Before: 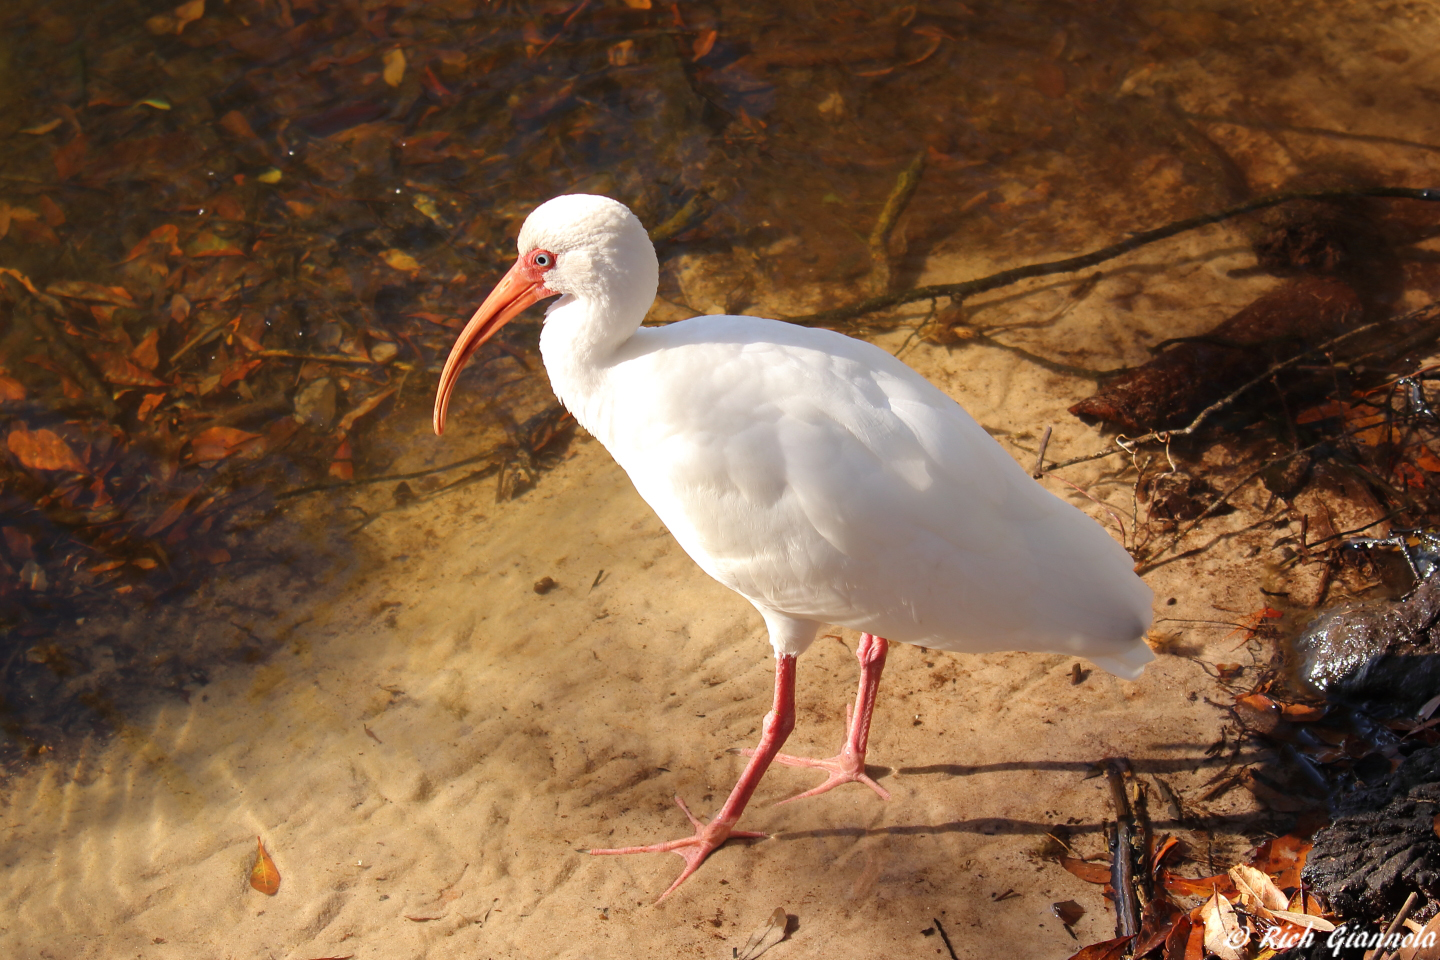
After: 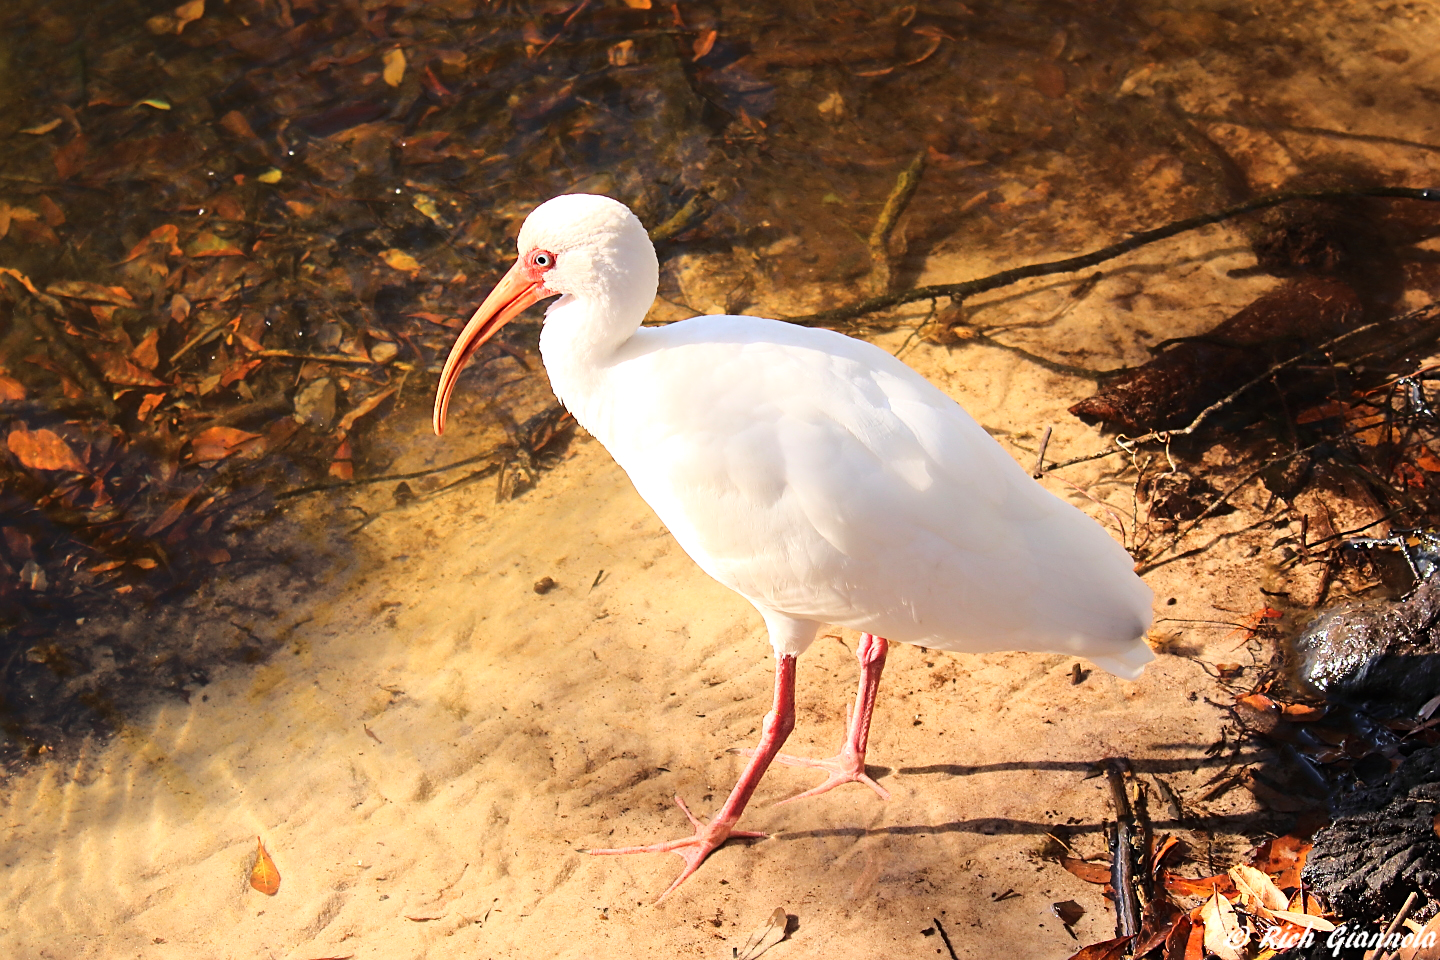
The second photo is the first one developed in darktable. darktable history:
sharpen: on, module defaults
base curve: curves: ch0 [(0, 0) (0.028, 0.03) (0.121, 0.232) (0.46, 0.748) (0.859, 0.968) (1, 1)]
